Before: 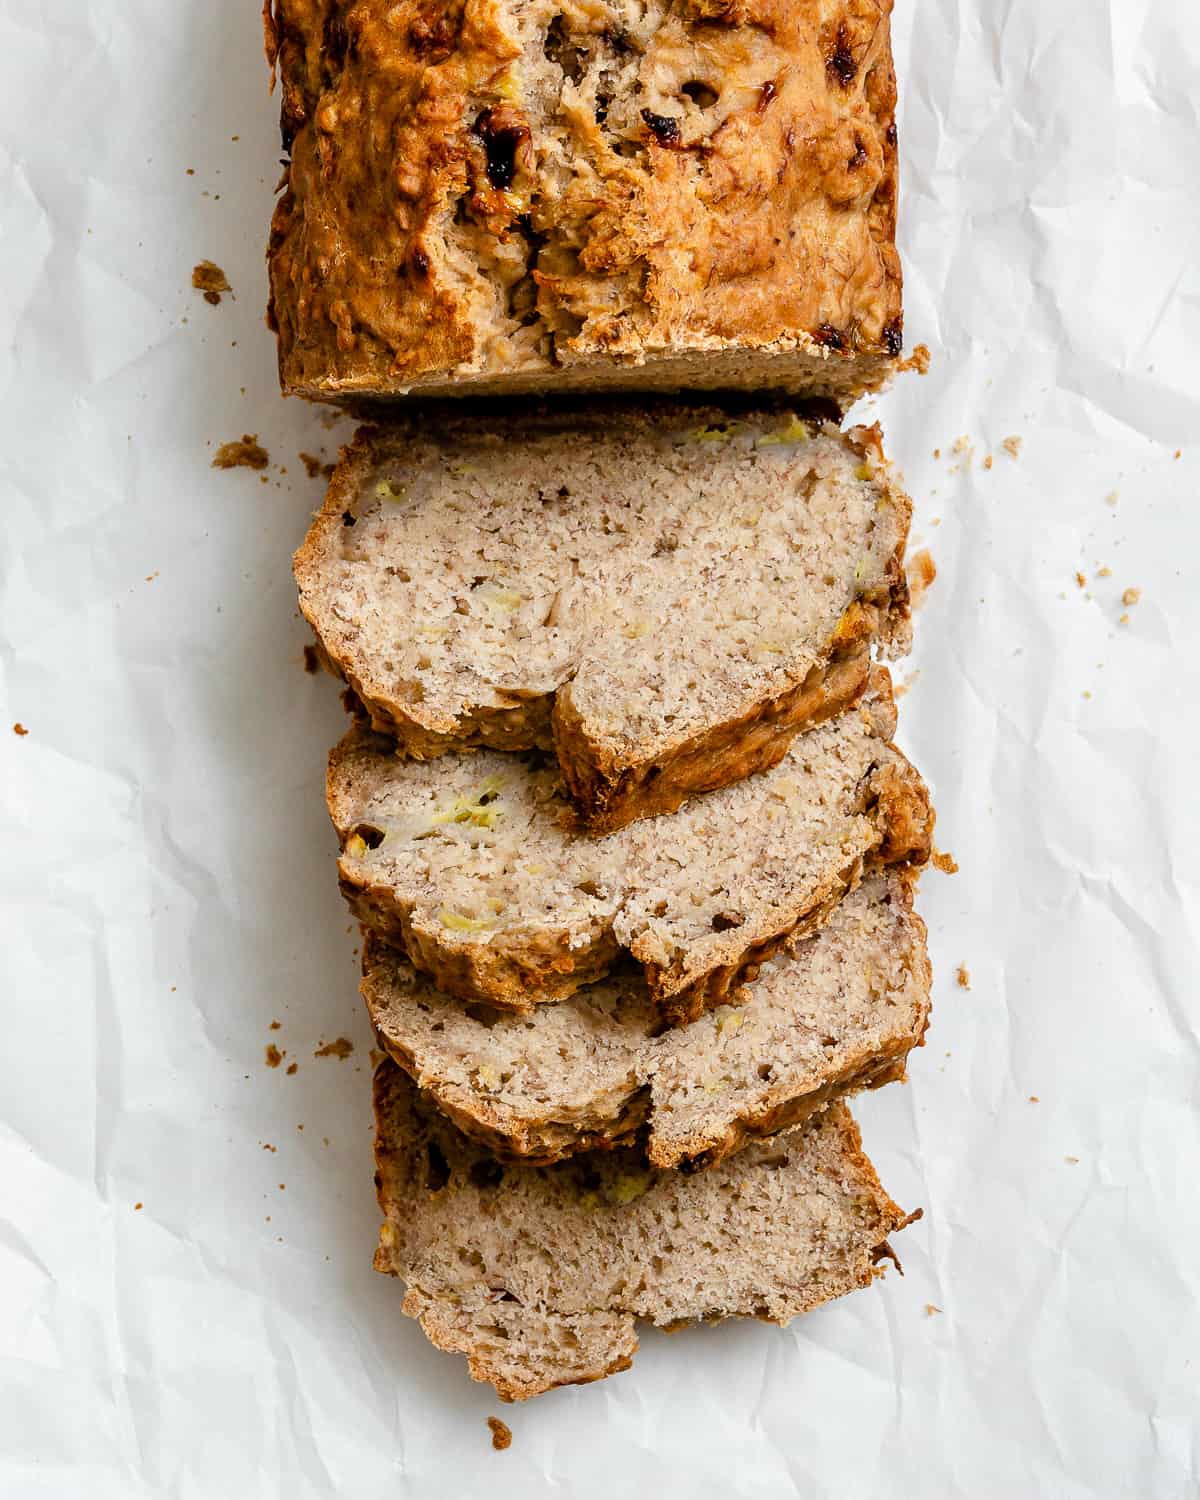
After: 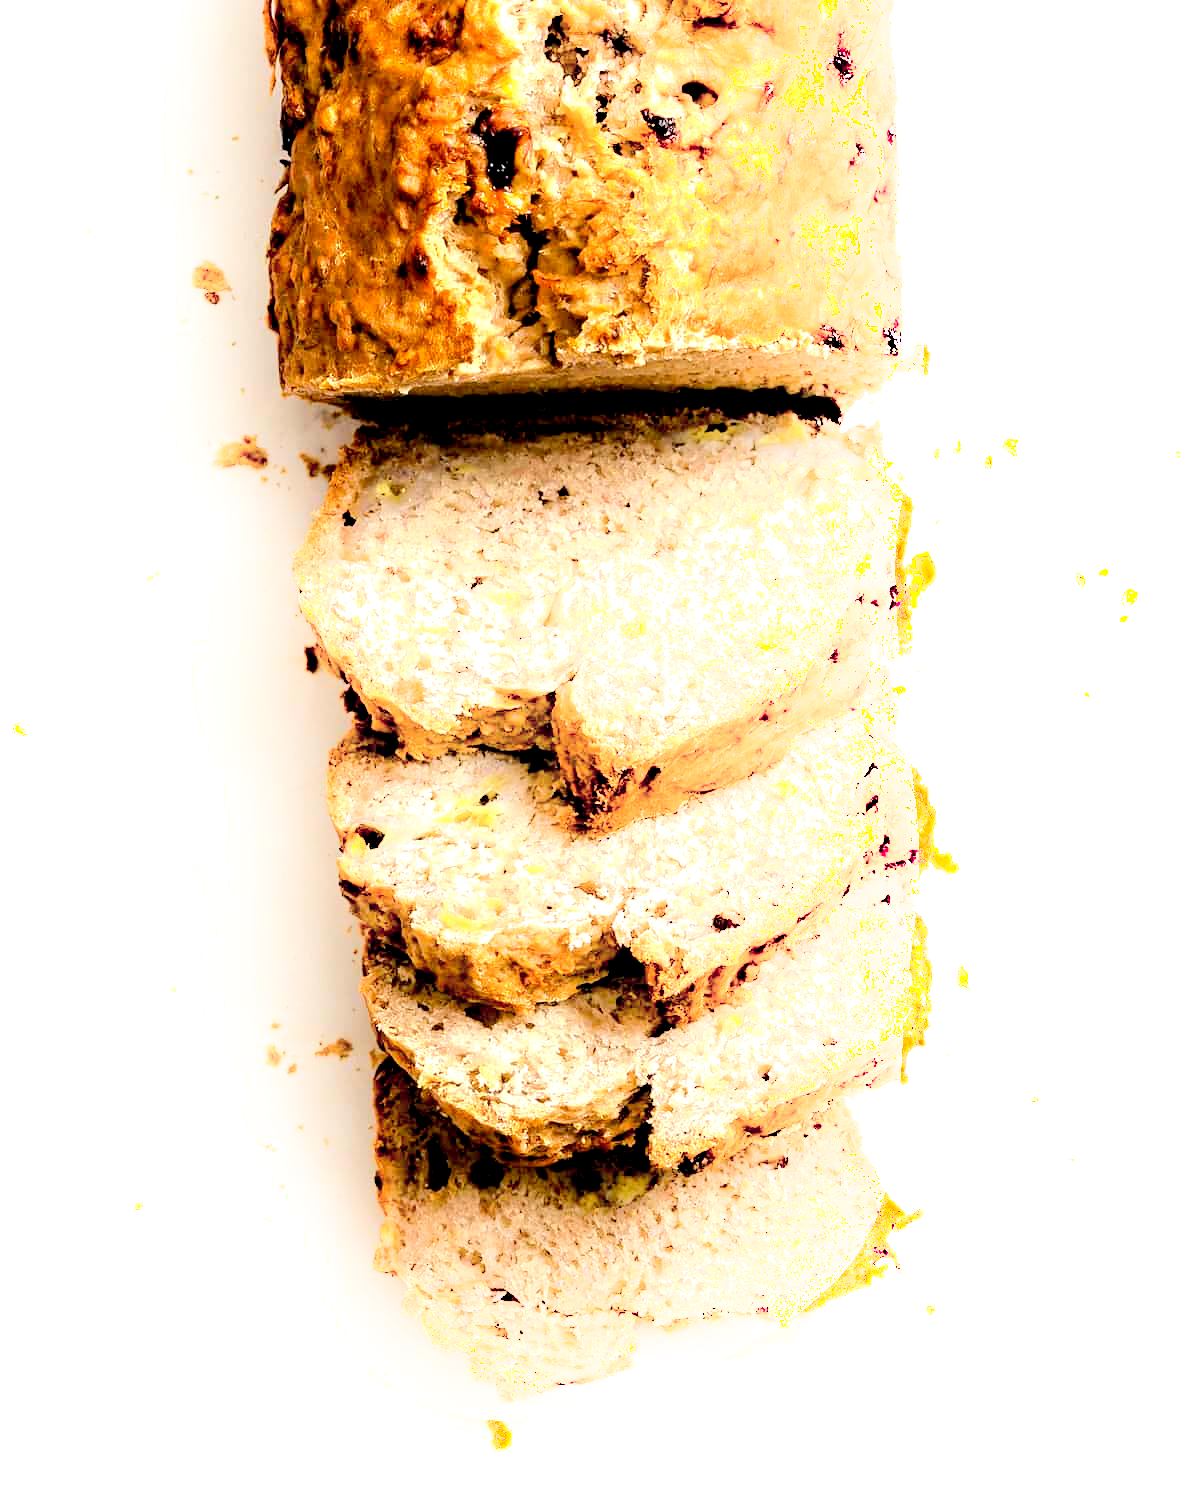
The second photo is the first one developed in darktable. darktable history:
shadows and highlights: shadows -90, highlights 90, soften with gaussian
exposure: black level correction 0.01, exposure 1 EV, compensate highlight preservation false
color balance: lift [1, 0.998, 1.001, 1.002], gamma [1, 1.02, 1, 0.98], gain [1, 1.02, 1.003, 0.98]
